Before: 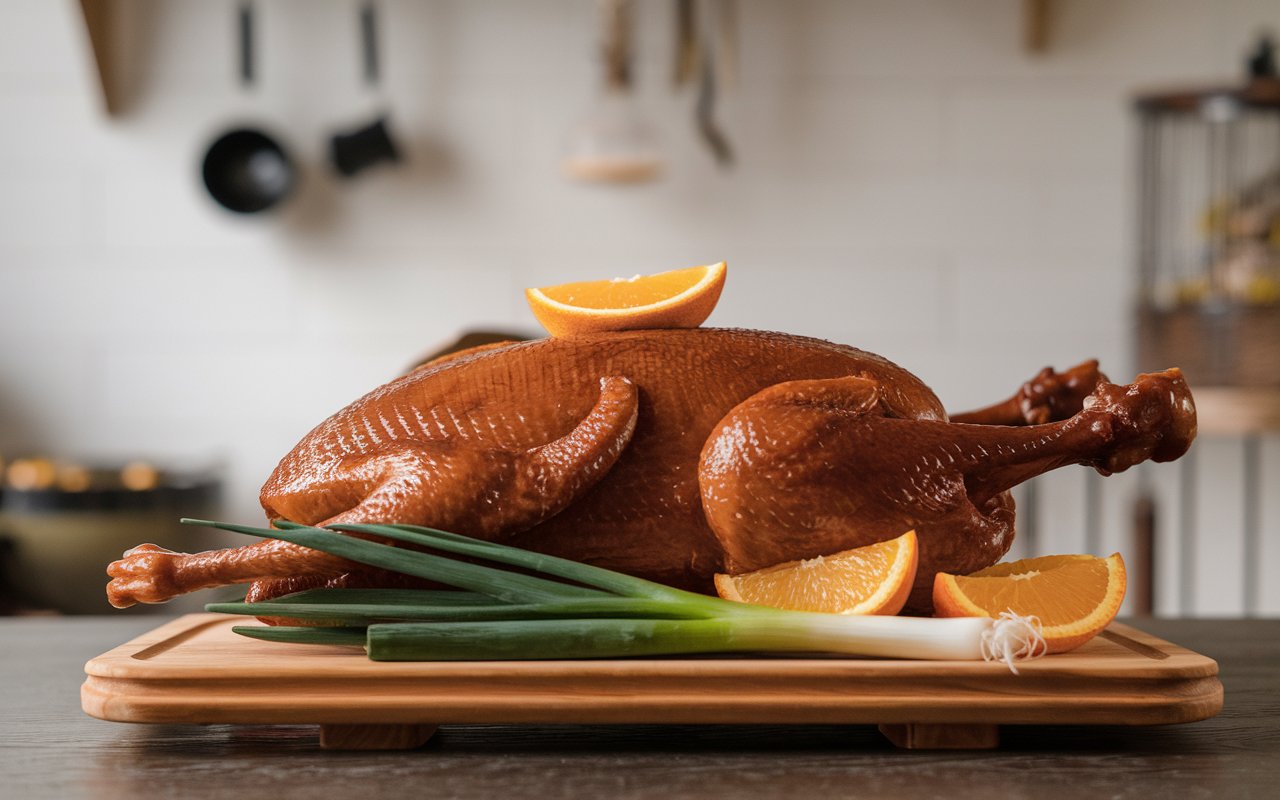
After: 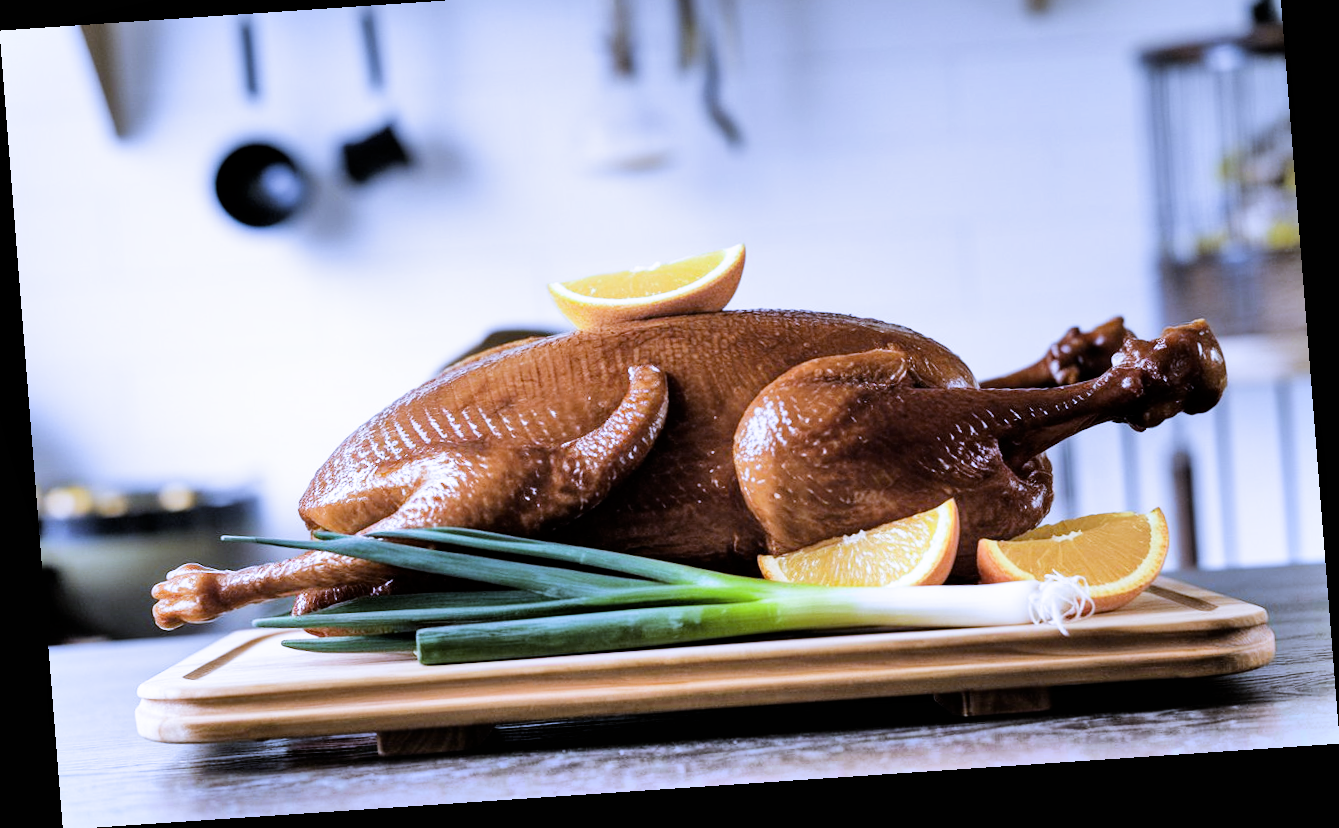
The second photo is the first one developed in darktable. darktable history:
rotate and perspective: rotation -4.2°, shear 0.006, automatic cropping off
exposure: black level correction 0.001, exposure 1.646 EV, compensate exposure bias true, compensate highlight preservation false
filmic rgb: black relative exposure -5 EV, white relative exposure 3.5 EV, hardness 3.19, contrast 1.2, highlights saturation mix -50%
graduated density: rotation 5.63°, offset 76.9
shadows and highlights: shadows 75, highlights -25, soften with gaussian
levels: levels [0, 0.51, 1]
white balance: red 0.766, blue 1.537
crop and rotate: top 6.25%
